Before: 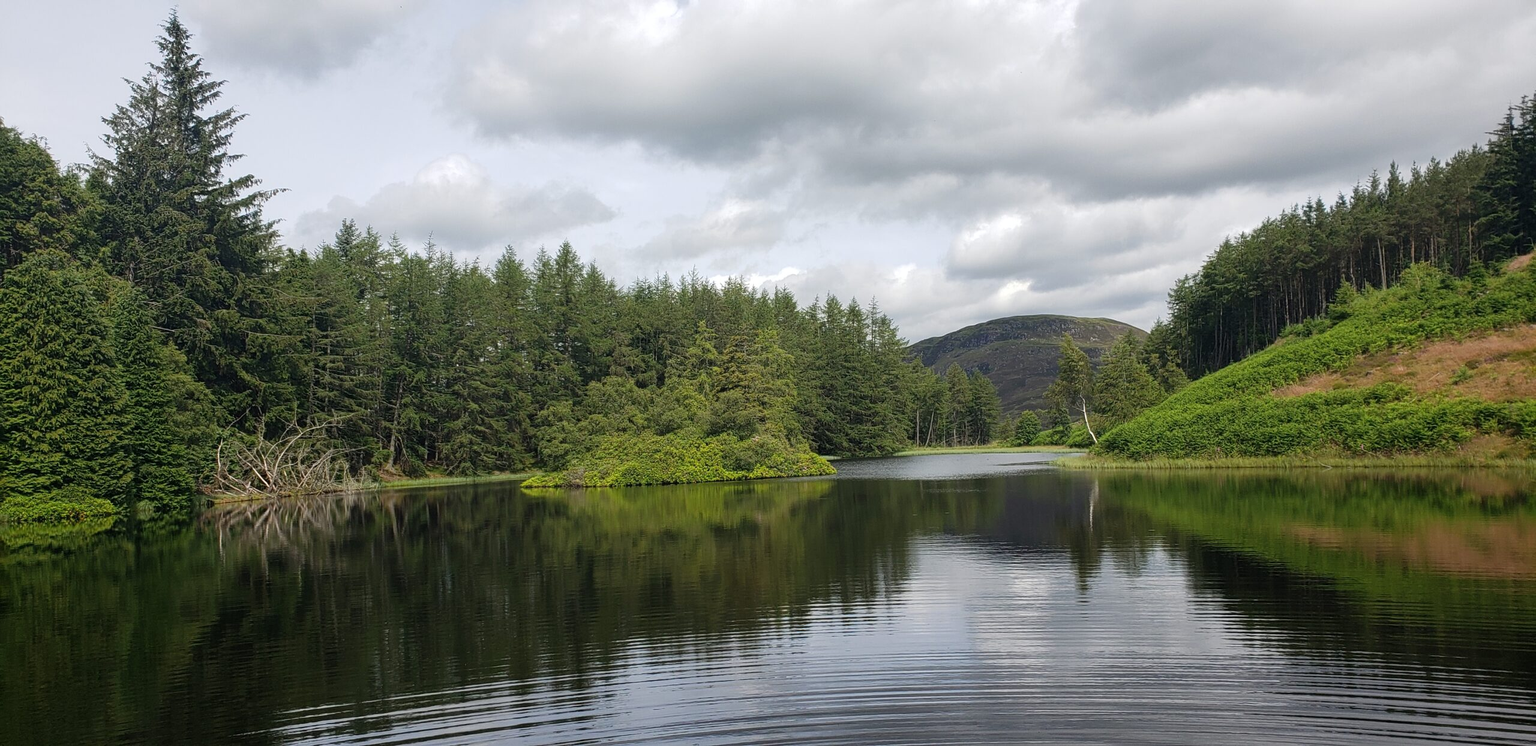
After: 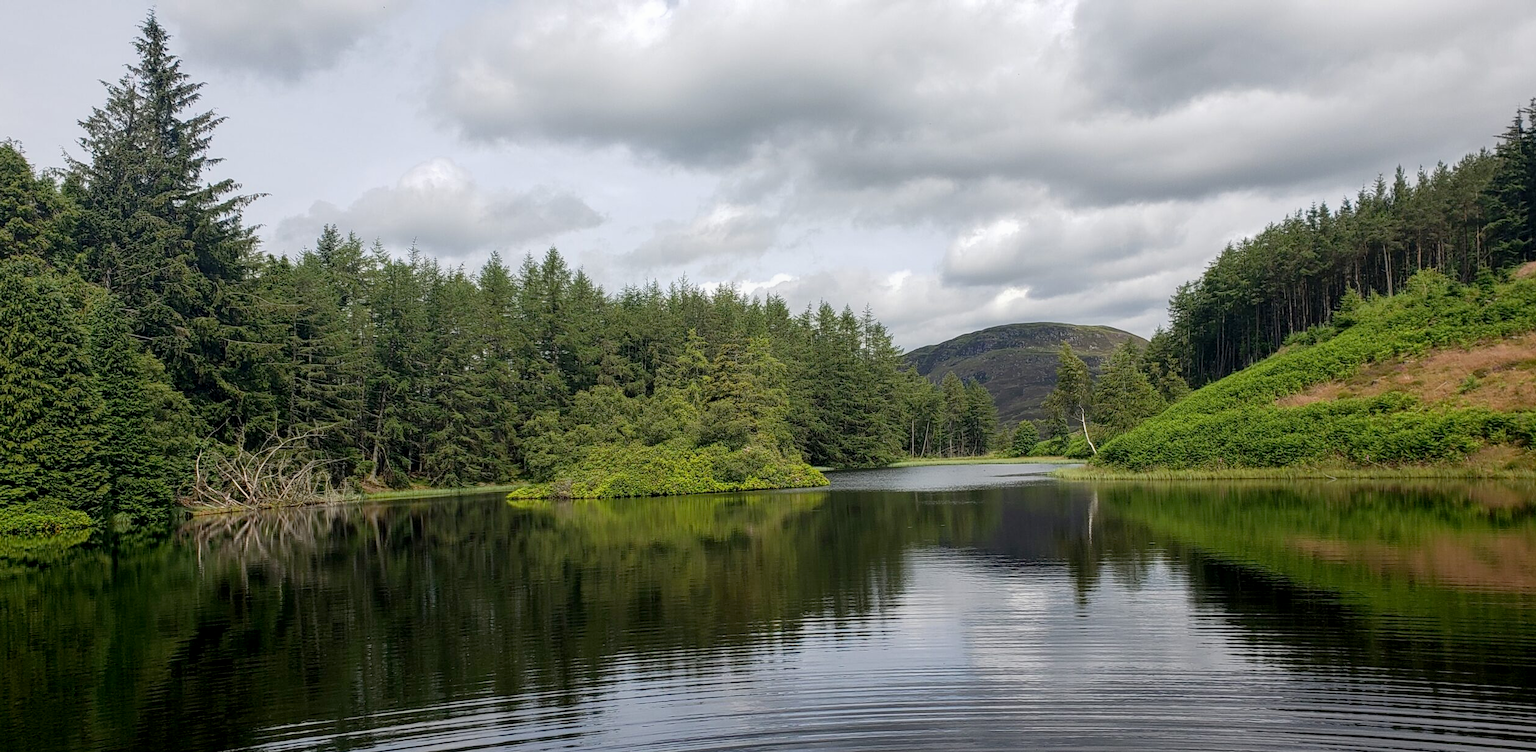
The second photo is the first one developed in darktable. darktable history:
crop and rotate: left 1.711%, right 0.544%, bottom 1.411%
exposure: black level correction 0.006, compensate exposure bias true, compensate highlight preservation false
local contrast: detail 109%
